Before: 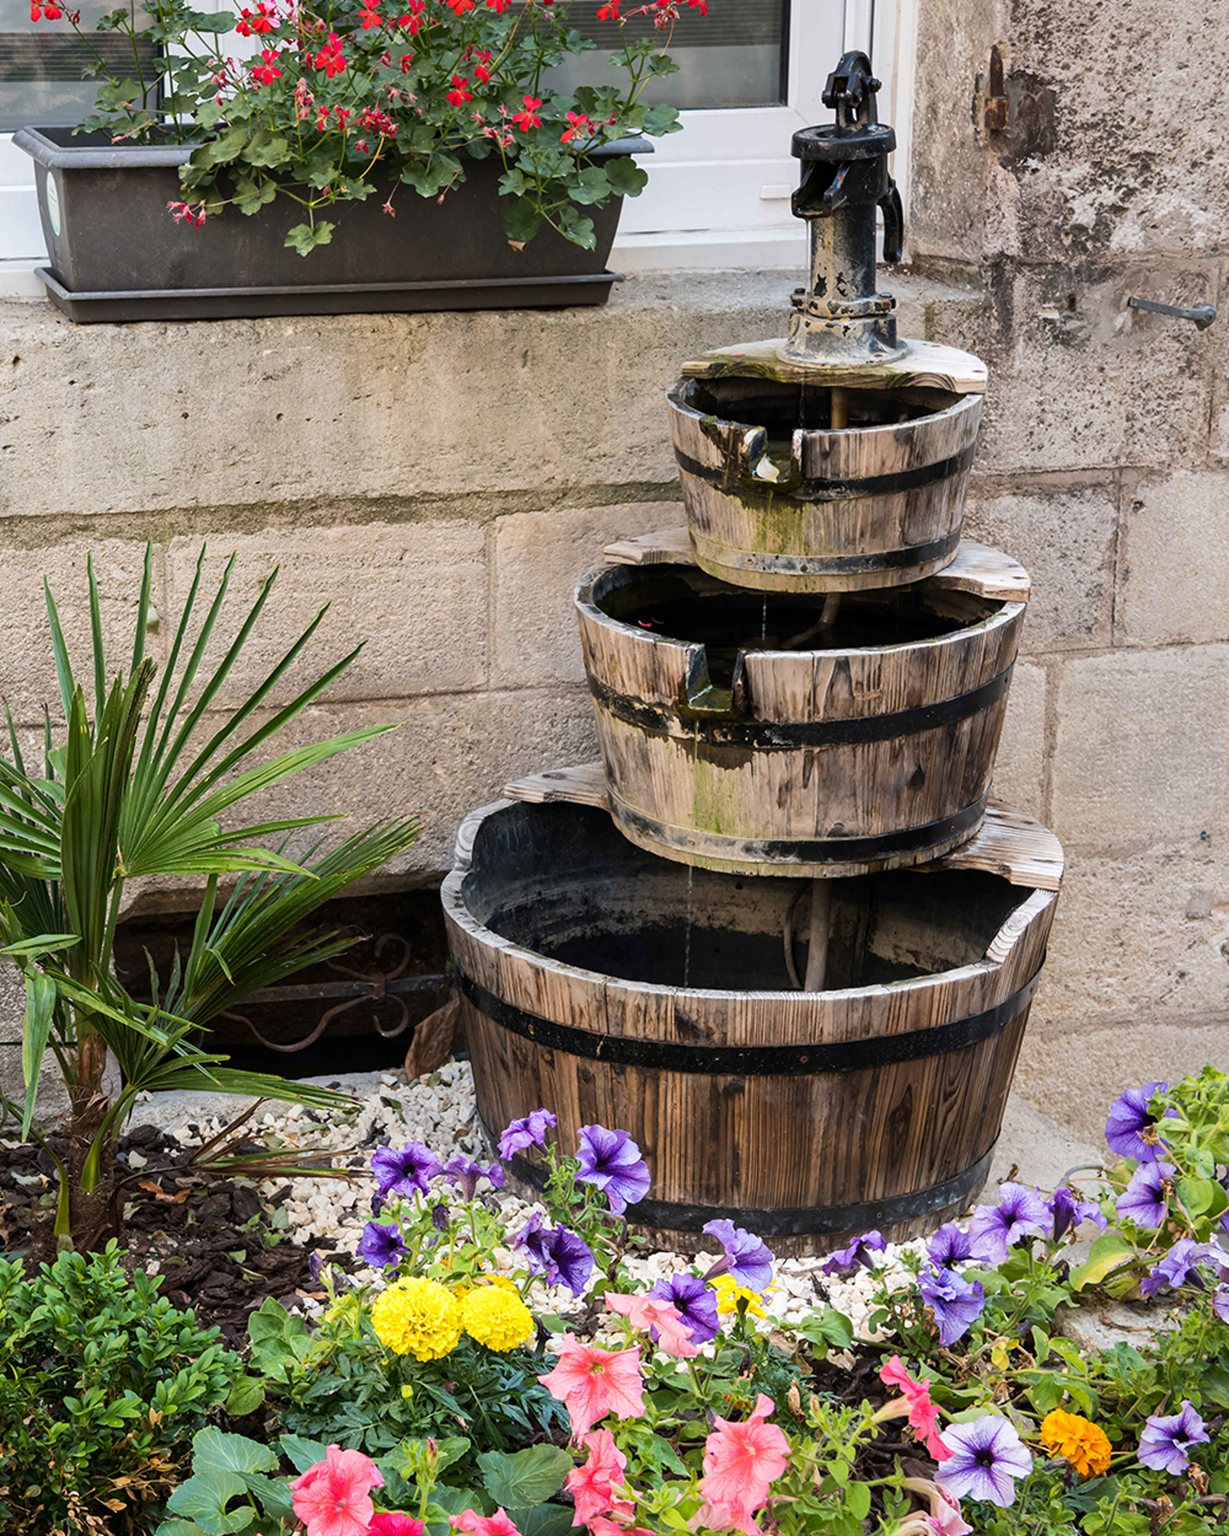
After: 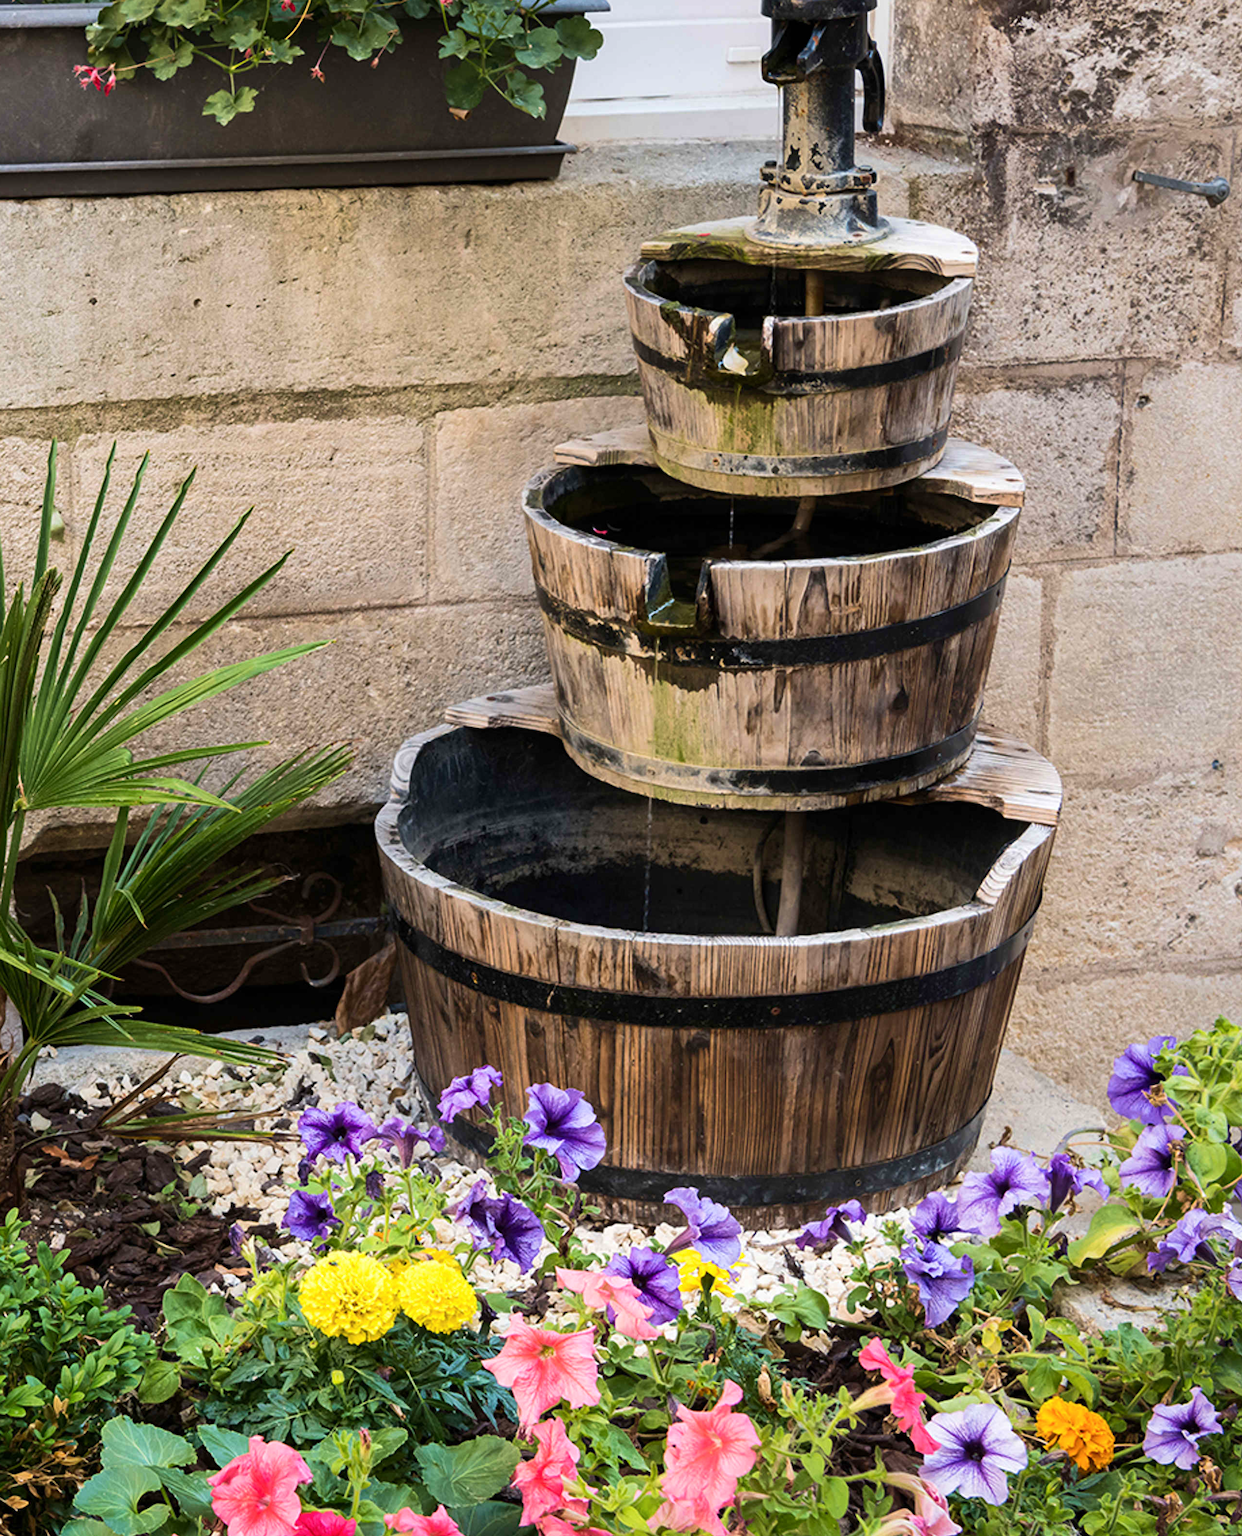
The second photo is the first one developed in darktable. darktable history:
crop and rotate: left 8.252%, top 9.311%
tone curve: curves: ch0 [(0, 0) (0.265, 0.253) (0.732, 0.751) (1, 1)], color space Lab, independent channels, preserve colors none
velvia: on, module defaults
